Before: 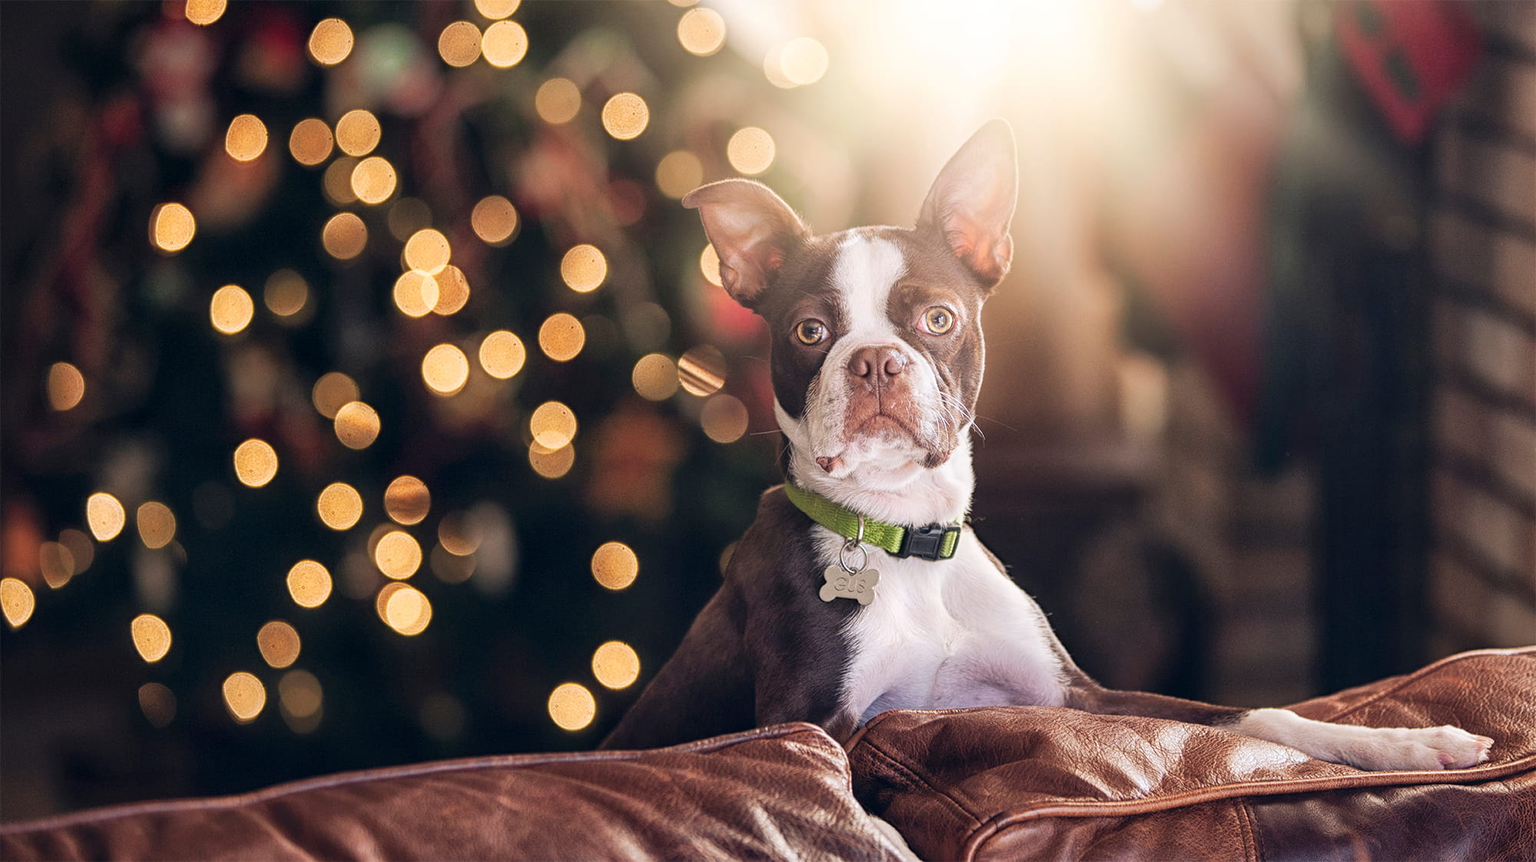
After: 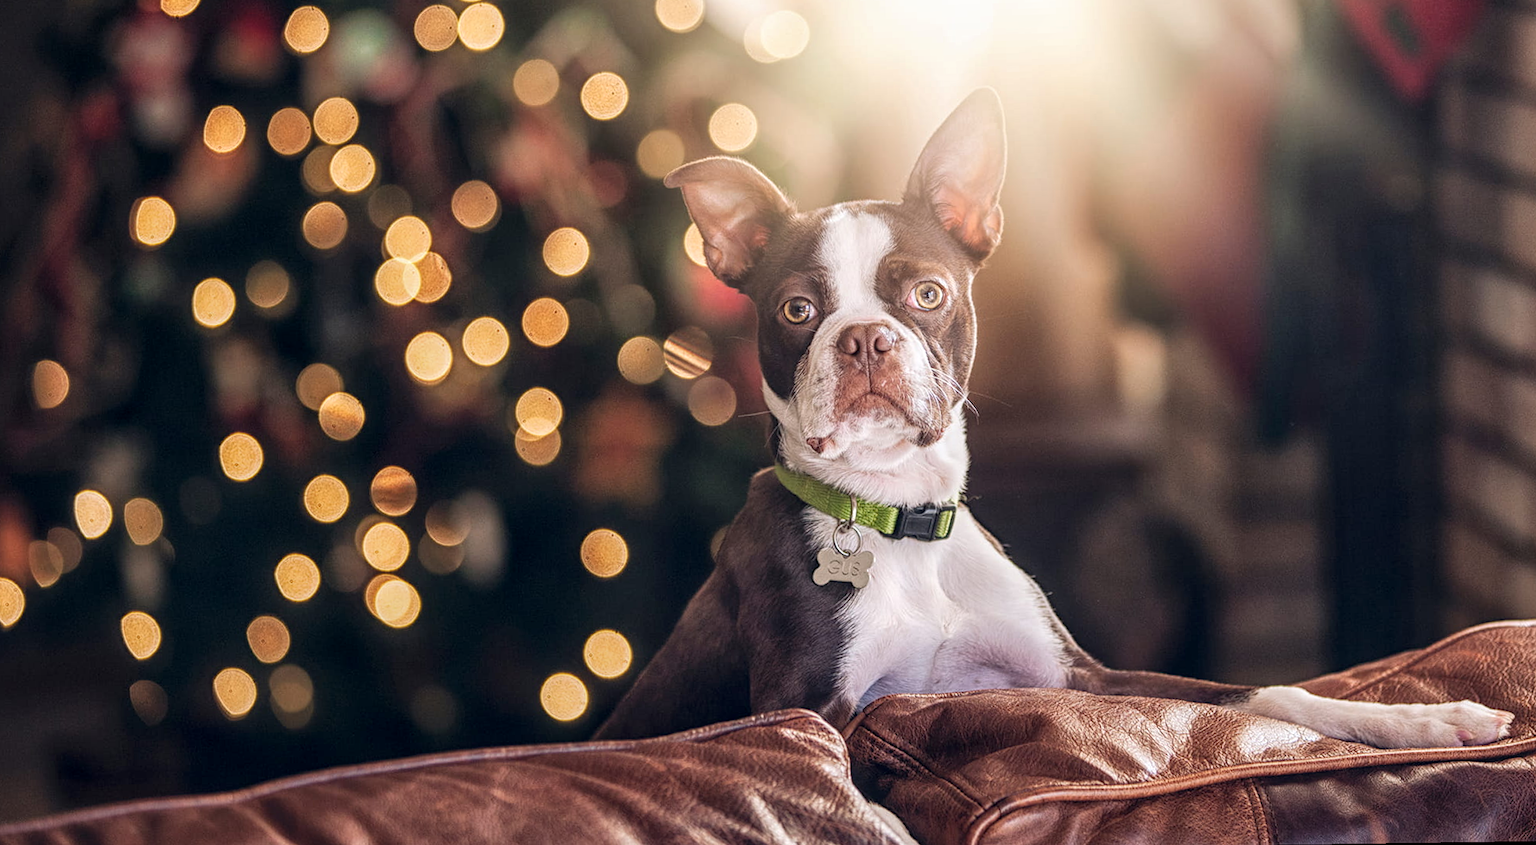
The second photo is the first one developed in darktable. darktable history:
crop: top 1.049%, right 0.001%
rotate and perspective: rotation -1.32°, lens shift (horizontal) -0.031, crop left 0.015, crop right 0.985, crop top 0.047, crop bottom 0.982
local contrast: on, module defaults
